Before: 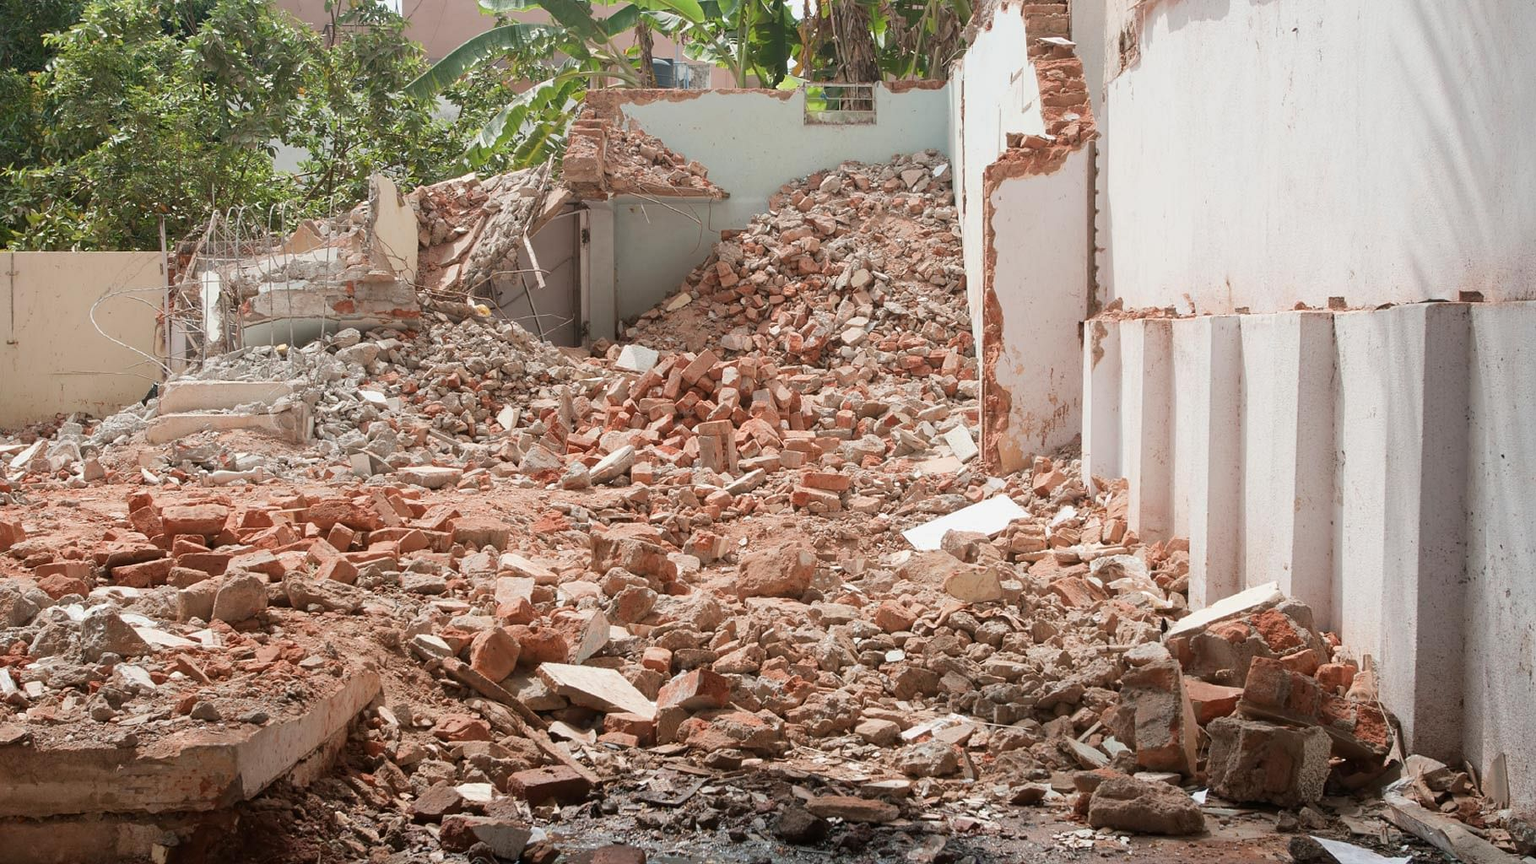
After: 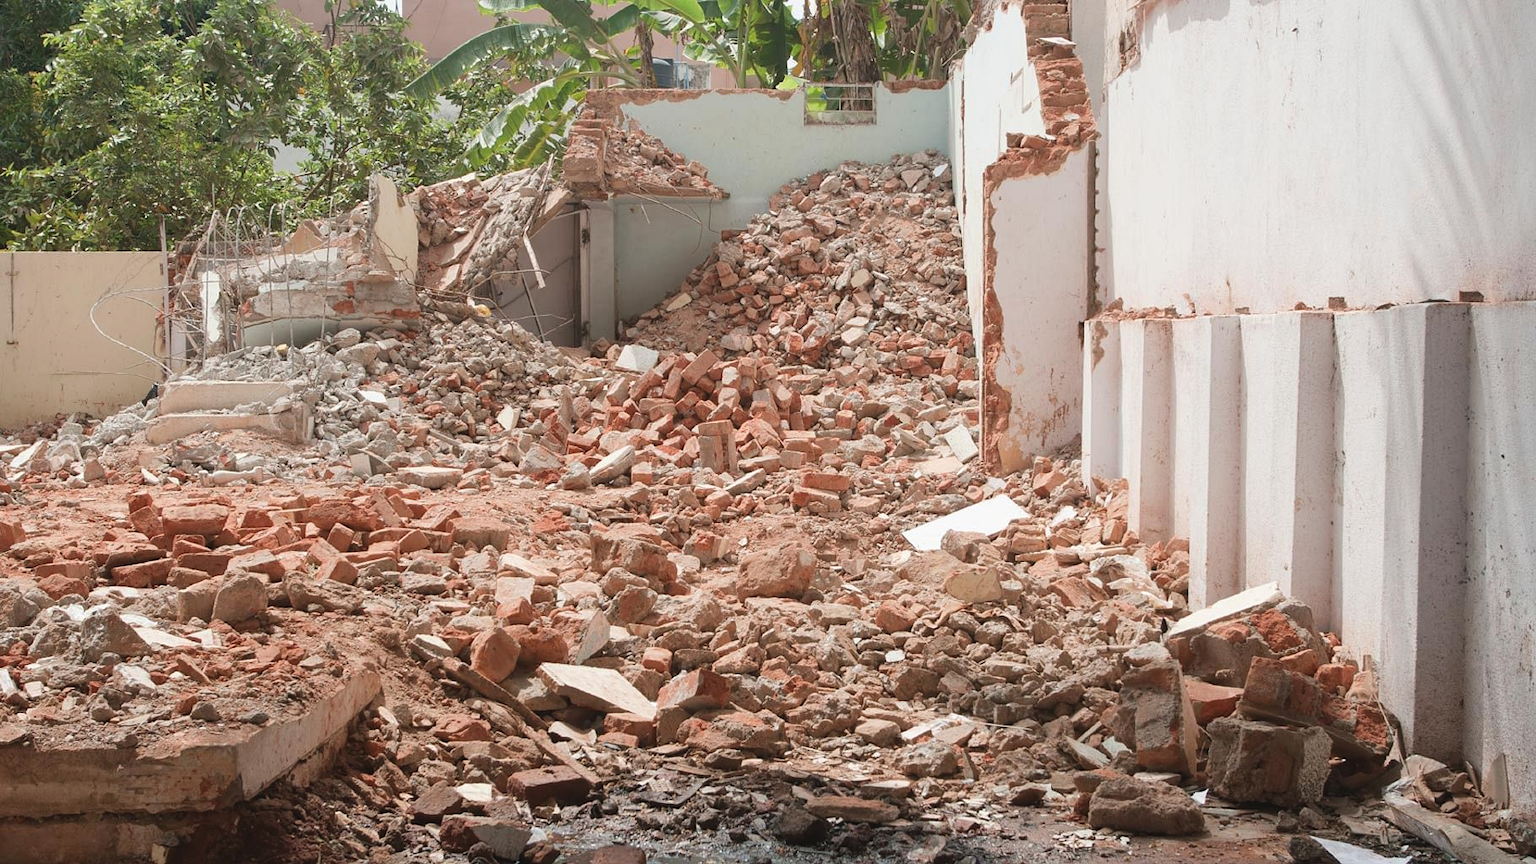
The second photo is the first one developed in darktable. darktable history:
exposure: black level correction -0.005, exposure 0.056 EV, compensate exposure bias true, compensate highlight preservation false
